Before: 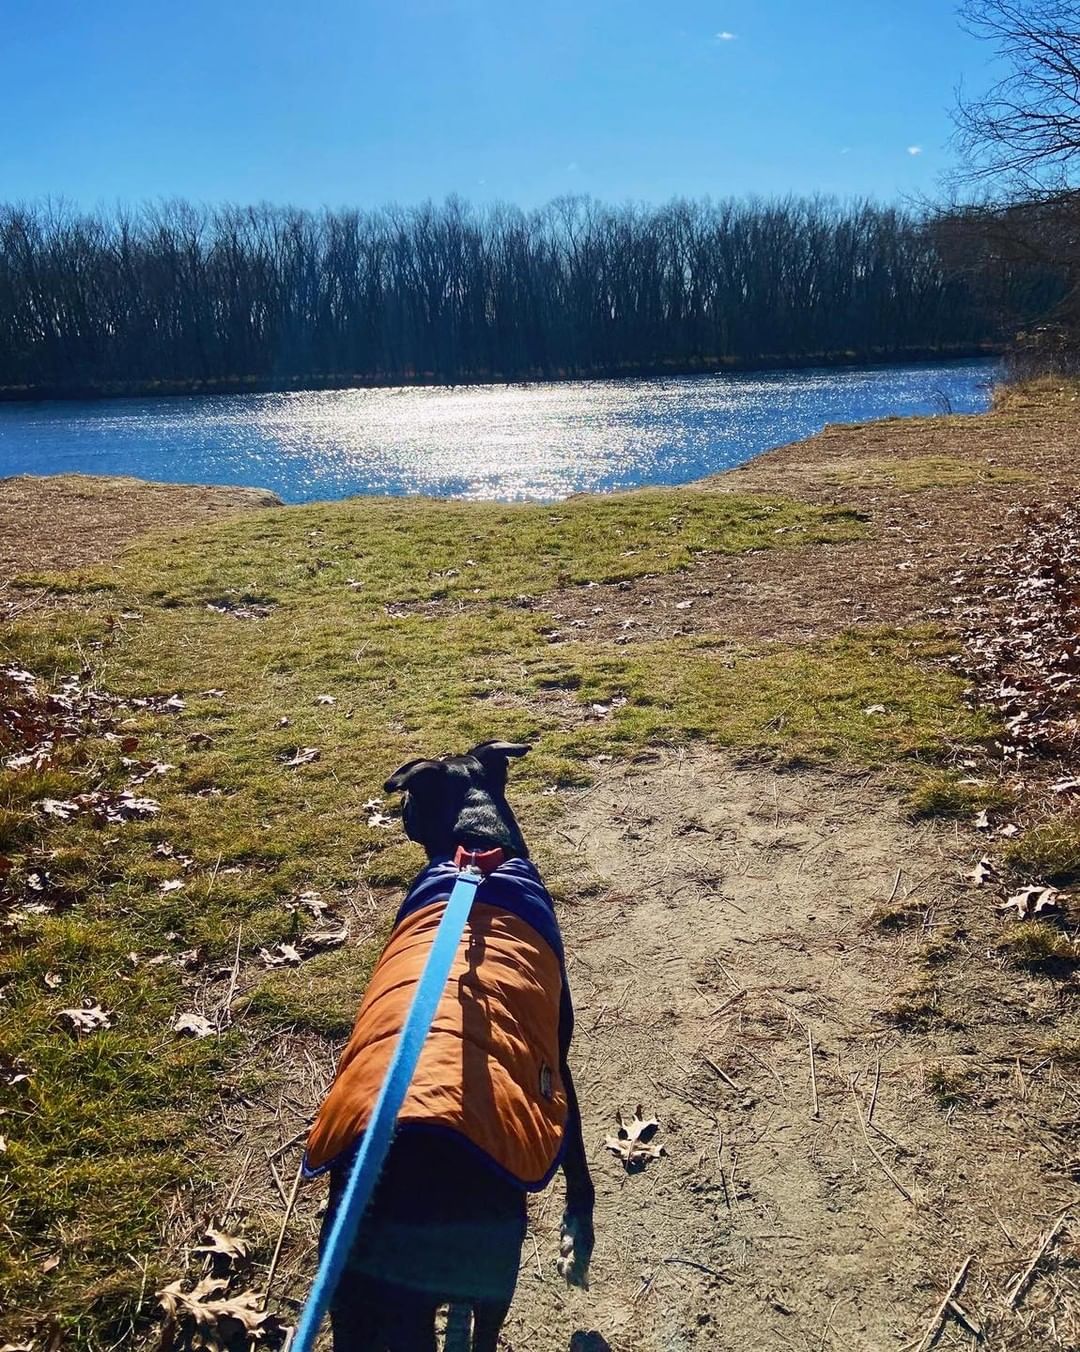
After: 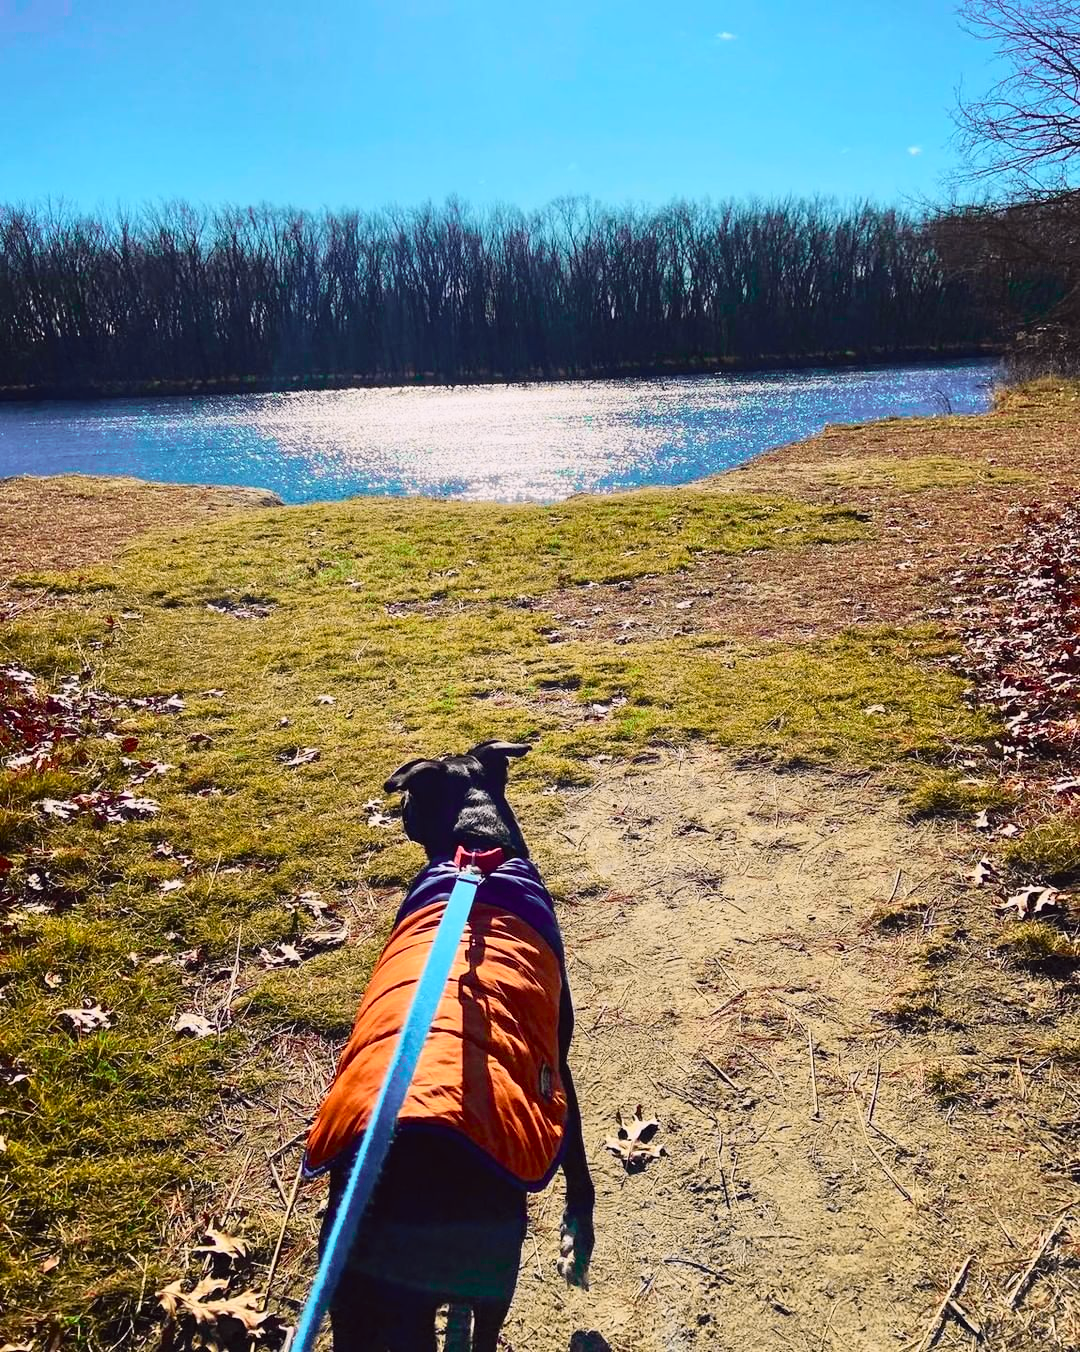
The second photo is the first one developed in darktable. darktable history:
tone curve: curves: ch0 [(0, 0.012) (0.144, 0.137) (0.326, 0.386) (0.489, 0.573) (0.656, 0.763) (0.849, 0.902) (1, 0.974)]; ch1 [(0, 0) (0.366, 0.367) (0.475, 0.453) (0.487, 0.501) (0.519, 0.527) (0.544, 0.579) (0.562, 0.619) (0.622, 0.694) (1, 1)]; ch2 [(0, 0) (0.333, 0.346) (0.375, 0.375) (0.424, 0.43) (0.476, 0.492) (0.502, 0.503) (0.533, 0.541) (0.572, 0.615) (0.605, 0.656) (0.641, 0.709) (1, 1)], color space Lab, independent channels, preserve colors none
exposure: exposure -0.072 EV, compensate highlight preservation false
